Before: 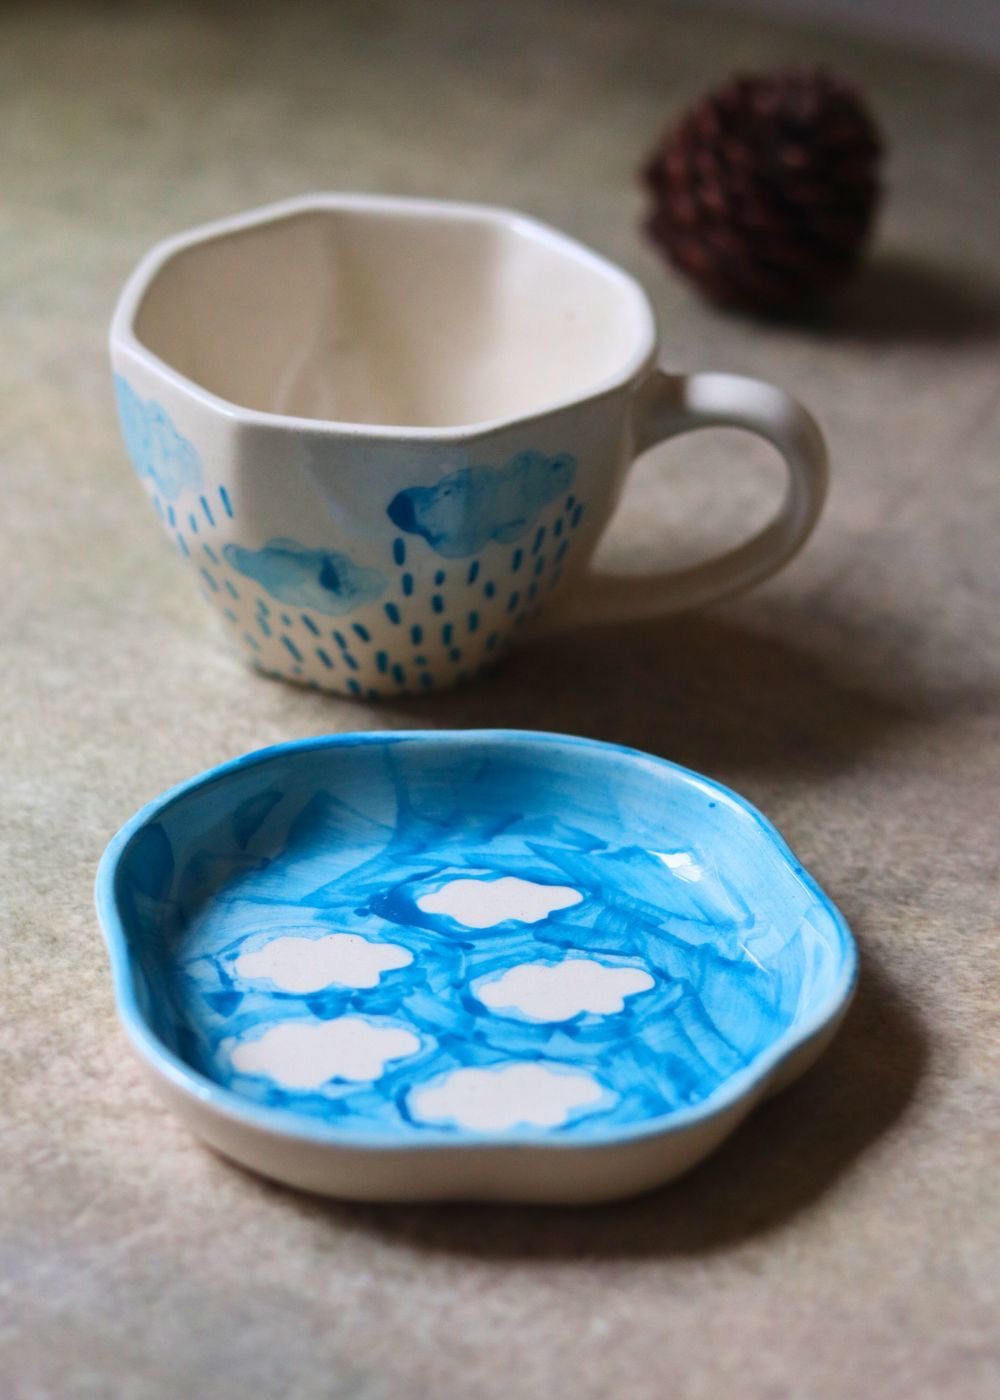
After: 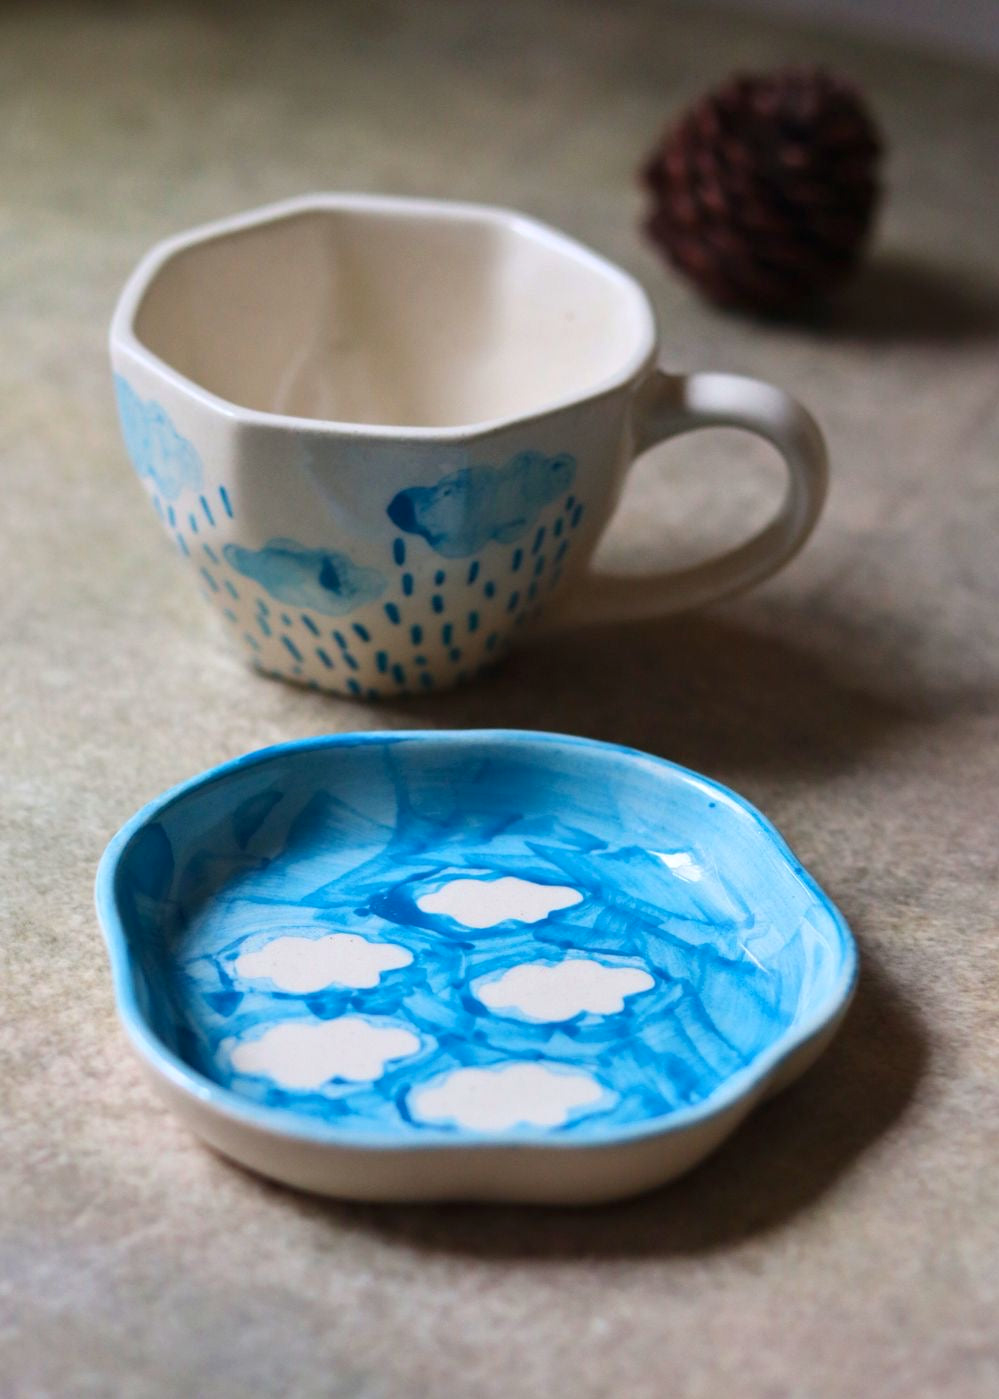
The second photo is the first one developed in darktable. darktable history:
contrast equalizer: octaves 7, y [[0.6 ×6], [0.55 ×6], [0 ×6], [0 ×6], [0 ×6]], mix 0.15
